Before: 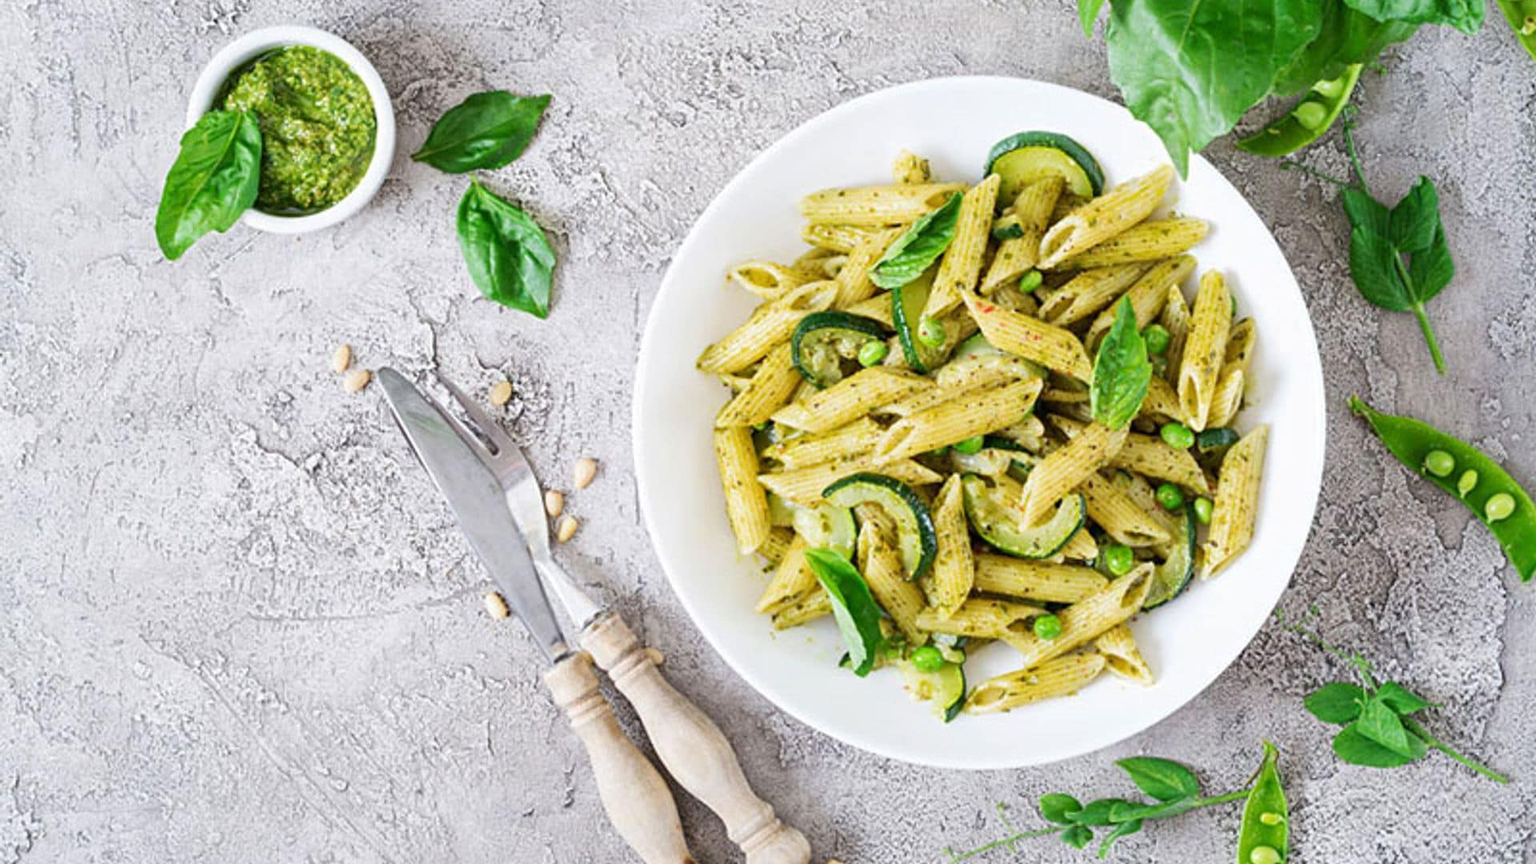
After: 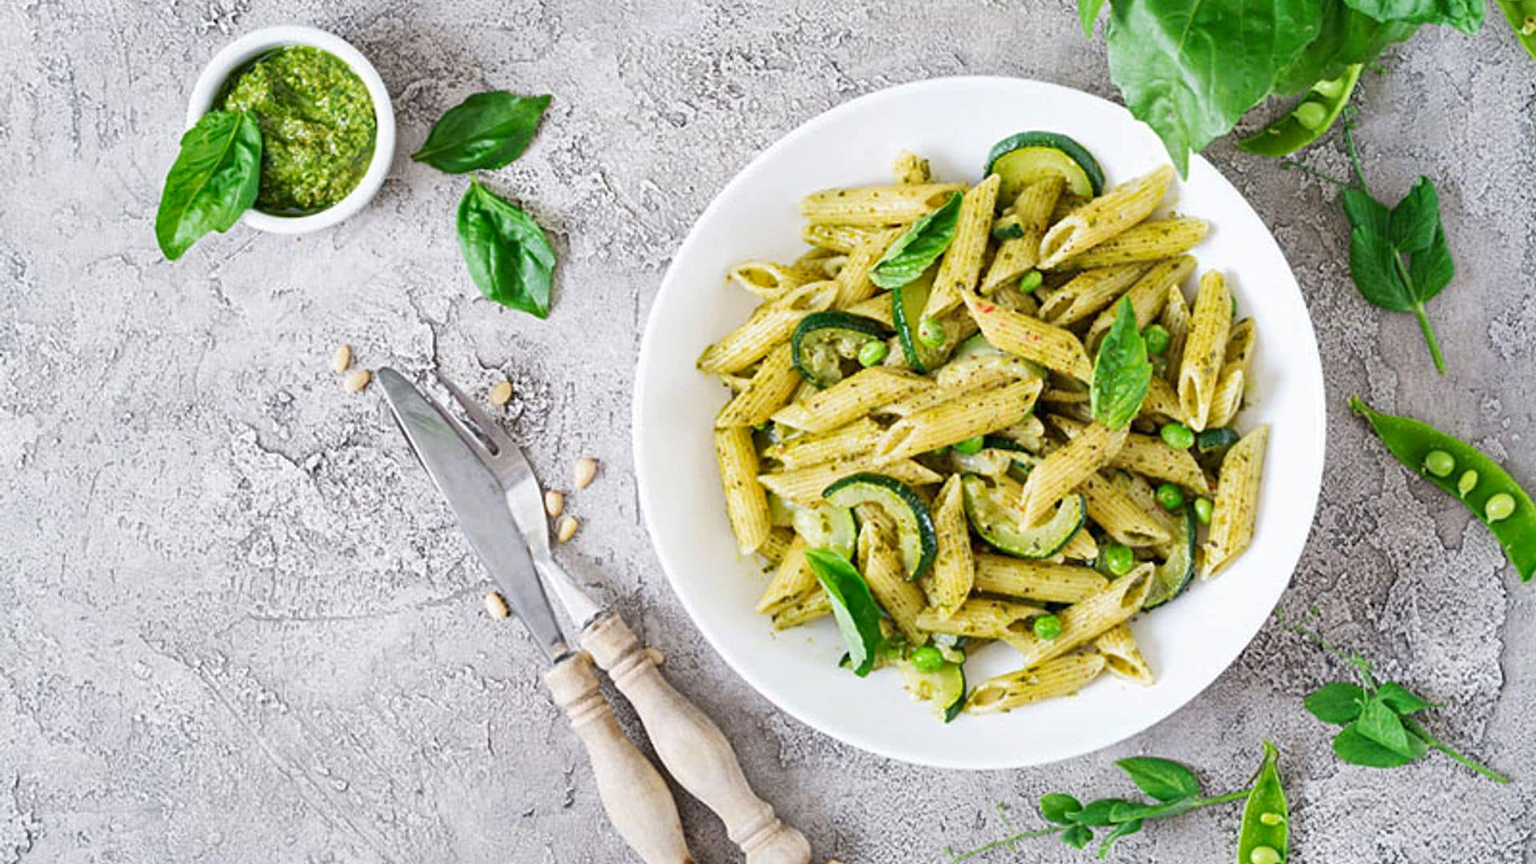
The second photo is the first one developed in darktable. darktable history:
shadows and highlights: shadows 29.28, highlights -28.83, low approximation 0.01, soften with gaussian
